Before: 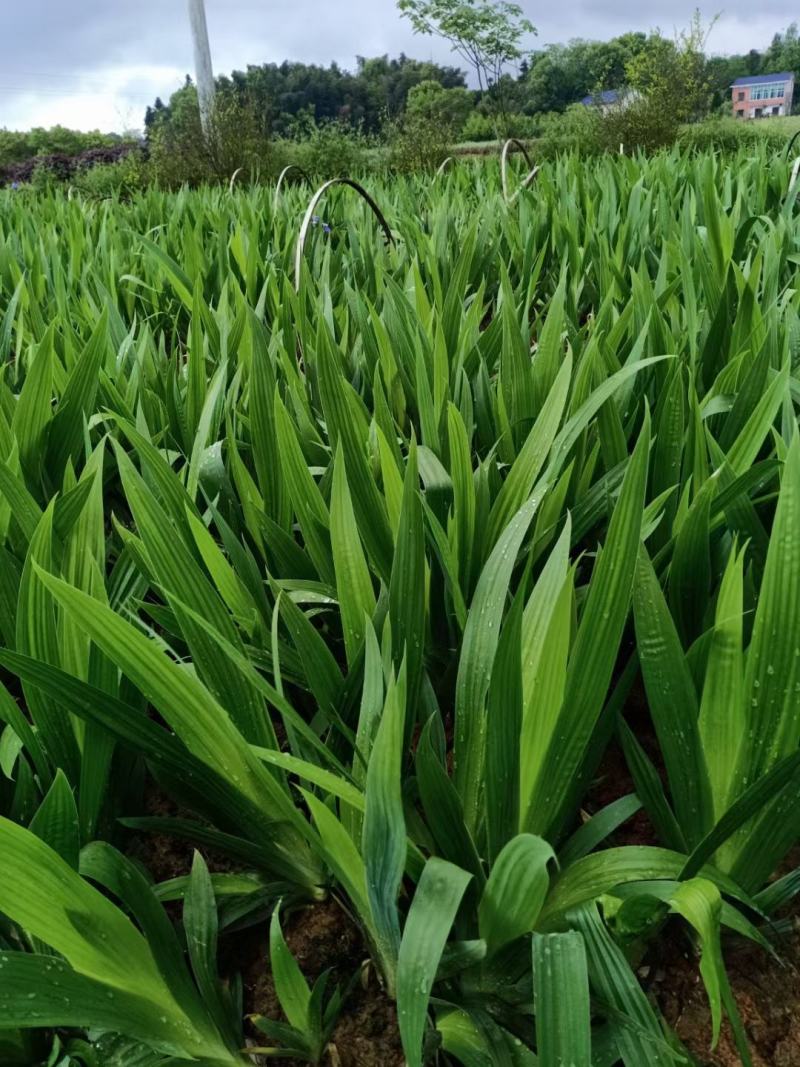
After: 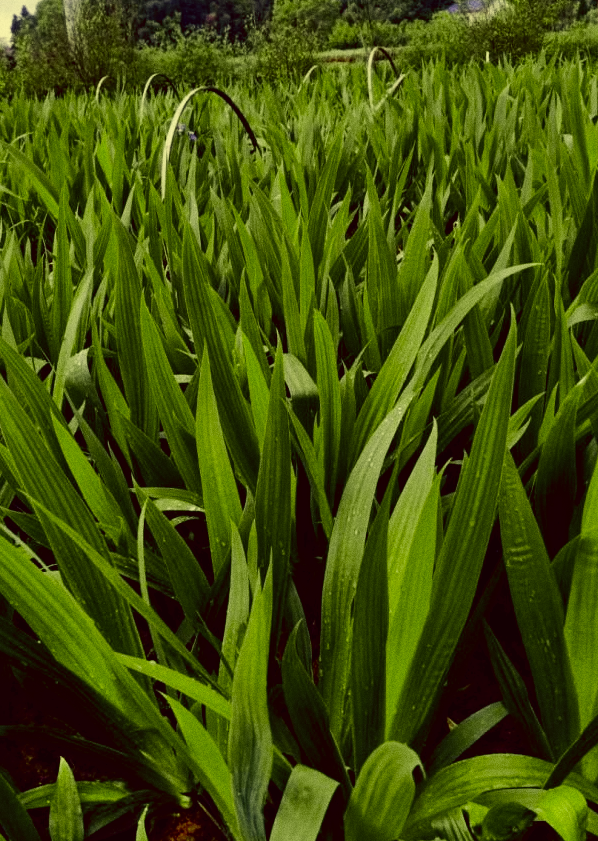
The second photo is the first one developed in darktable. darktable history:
grain: coarseness 0.09 ISO
color zones: curves: ch0 [(0, 0.533) (0.126, 0.533) (0.234, 0.533) (0.368, 0.357) (0.5, 0.5) (0.625, 0.5) (0.74, 0.637) (0.875, 0.5)]; ch1 [(0.004, 0.708) (0.129, 0.662) (0.25, 0.5) (0.375, 0.331) (0.496, 0.396) (0.625, 0.649) (0.739, 0.26) (0.875, 0.5) (1, 0.478)]; ch2 [(0, 0.409) (0.132, 0.403) (0.236, 0.558) (0.379, 0.448) (0.5, 0.5) (0.625, 0.5) (0.691, 0.39) (0.875, 0.5)]
shadows and highlights: soften with gaussian
color correction: highlights a* -0.482, highlights b* 40, shadows a* 9.8, shadows b* -0.161
crop: left 16.768%, top 8.653%, right 8.362%, bottom 12.485%
filmic rgb: black relative exposure -16 EV, white relative exposure 5.31 EV, hardness 5.9, contrast 1.25, preserve chrominance no, color science v5 (2021)
